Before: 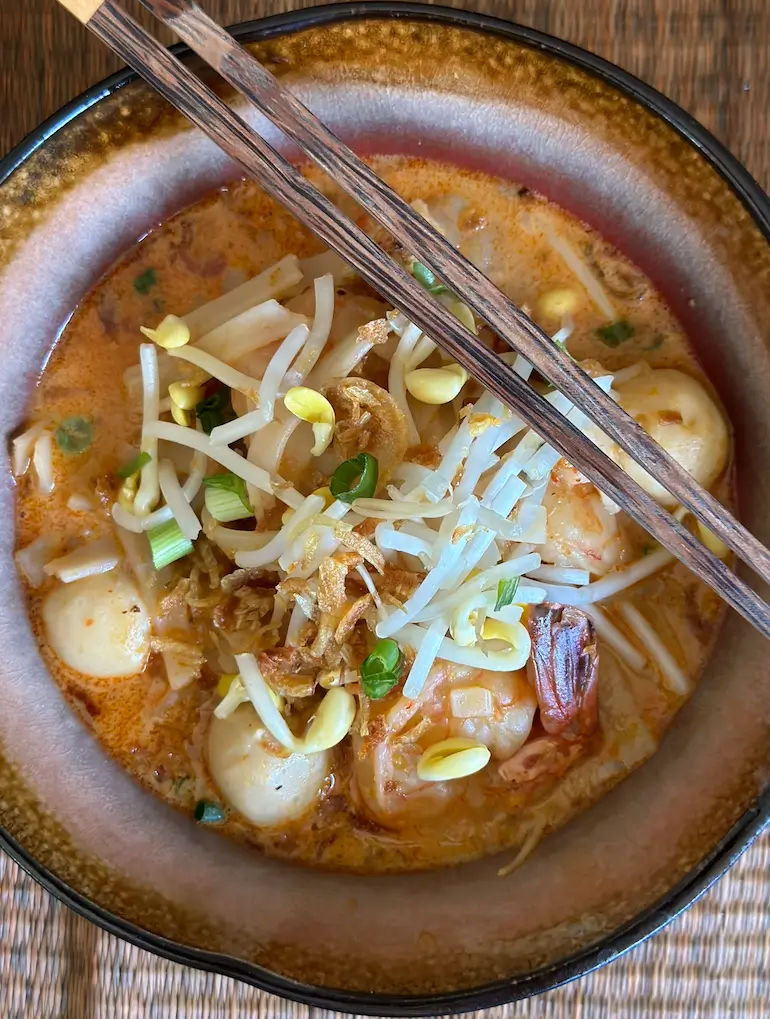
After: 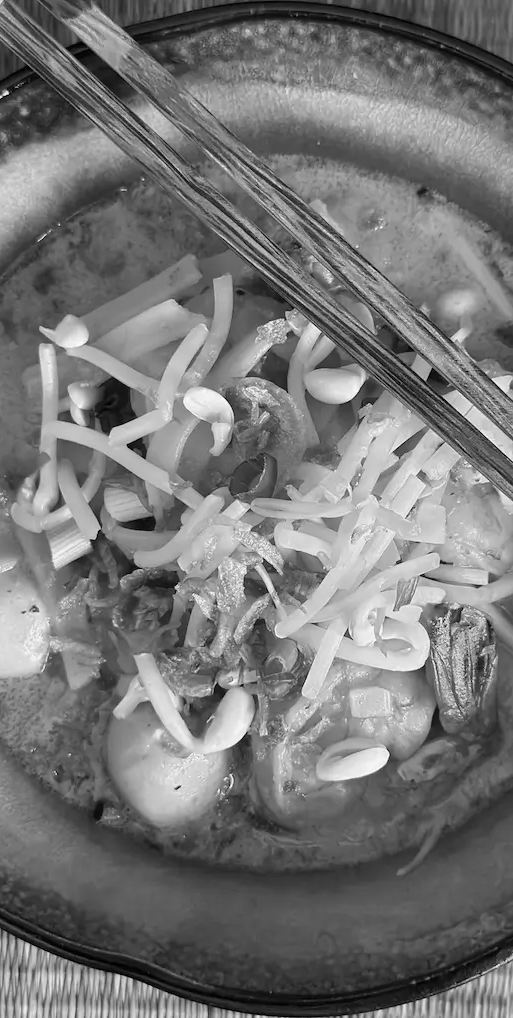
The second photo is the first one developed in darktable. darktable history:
monochrome: a 32, b 64, size 2.3
crop and rotate: left 13.342%, right 19.991%
